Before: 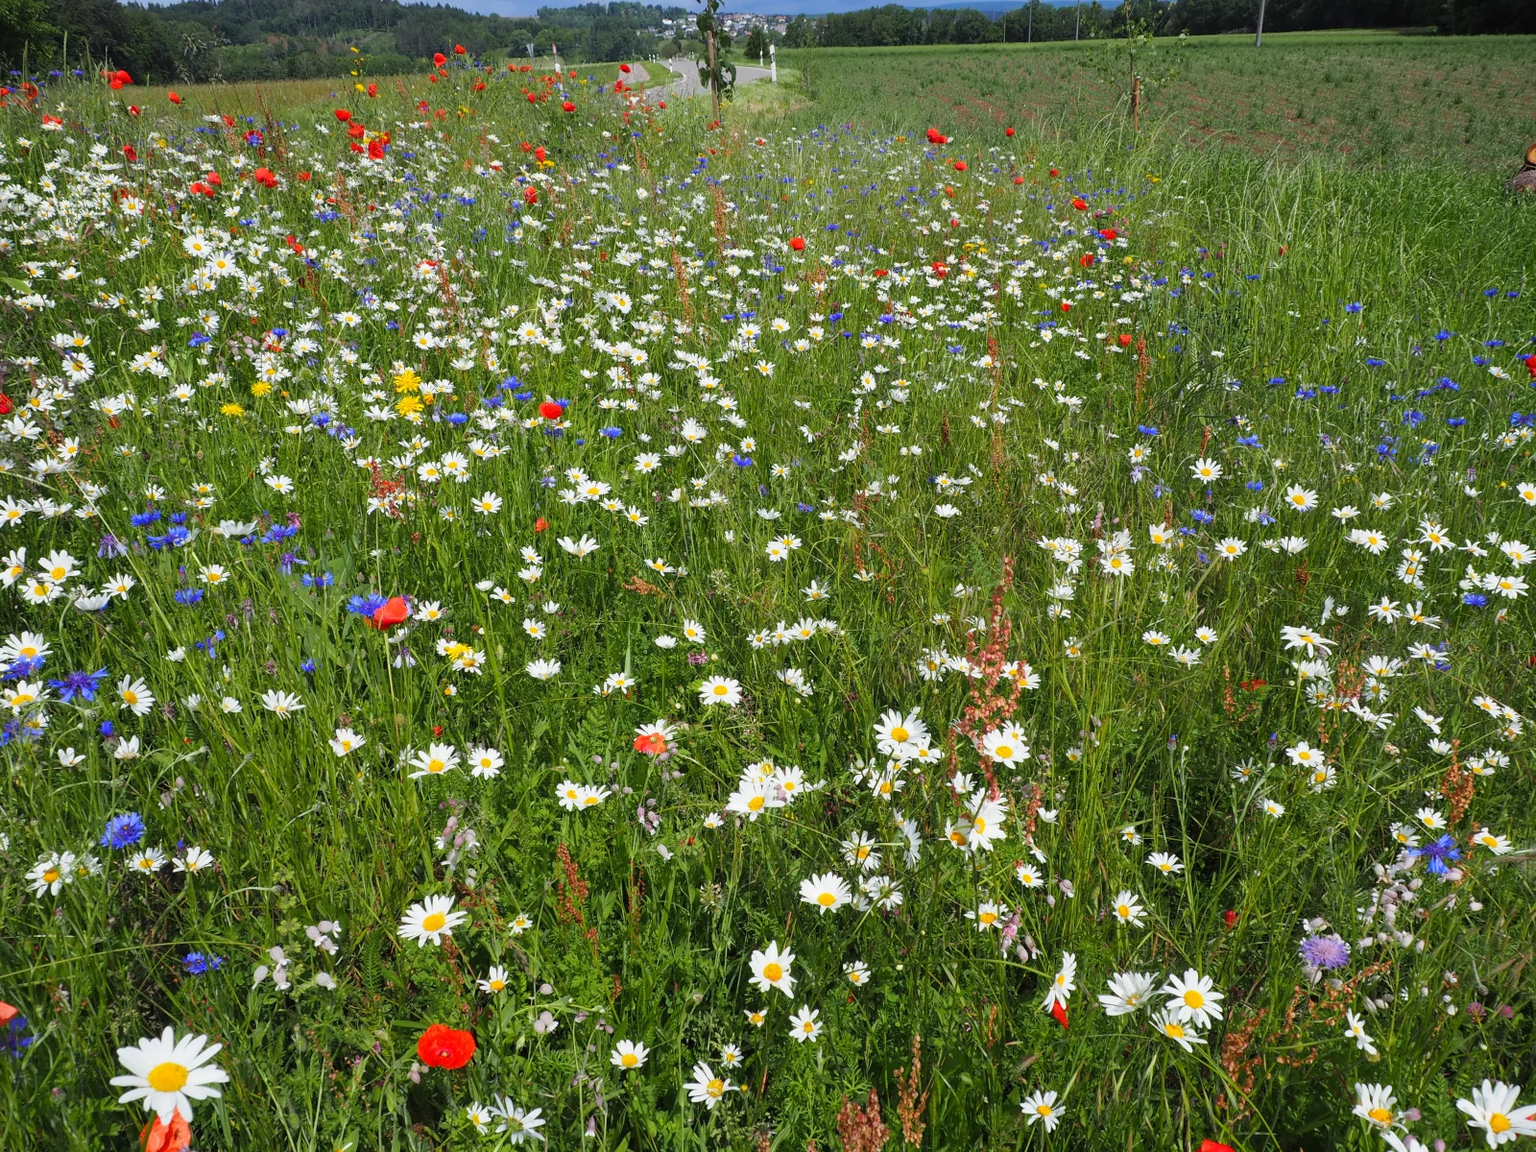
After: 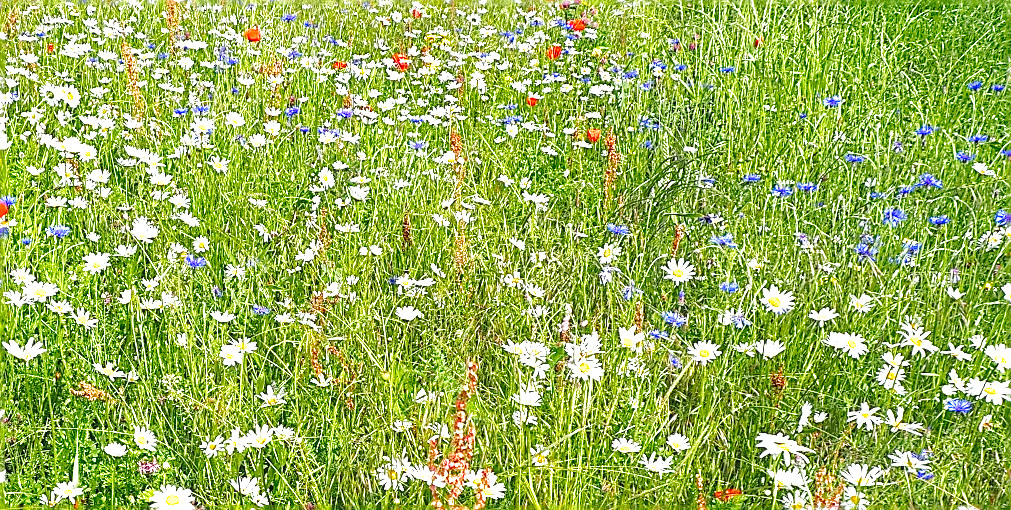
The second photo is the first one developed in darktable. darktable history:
shadows and highlights: on, module defaults
sharpen: radius 1.676, amount 1.308
exposure: black level correction 0, exposure 1.104 EV, compensate highlight preservation false
crop: left 36.138%, top 18.259%, right 0.638%, bottom 38.88%
base curve: curves: ch0 [(0, 0) (0.028, 0.03) (0.121, 0.232) (0.46, 0.748) (0.859, 0.968) (1, 1)], preserve colors none
local contrast: on, module defaults
tone curve: curves: ch0 [(0, 0) (0.003, 0.003) (0.011, 0.011) (0.025, 0.024) (0.044, 0.044) (0.069, 0.068) (0.1, 0.098) (0.136, 0.133) (0.177, 0.174) (0.224, 0.22) (0.277, 0.272) (0.335, 0.329) (0.399, 0.392) (0.468, 0.46) (0.543, 0.546) (0.623, 0.626) (0.709, 0.711) (0.801, 0.802) (0.898, 0.898) (1, 1)], preserve colors none
